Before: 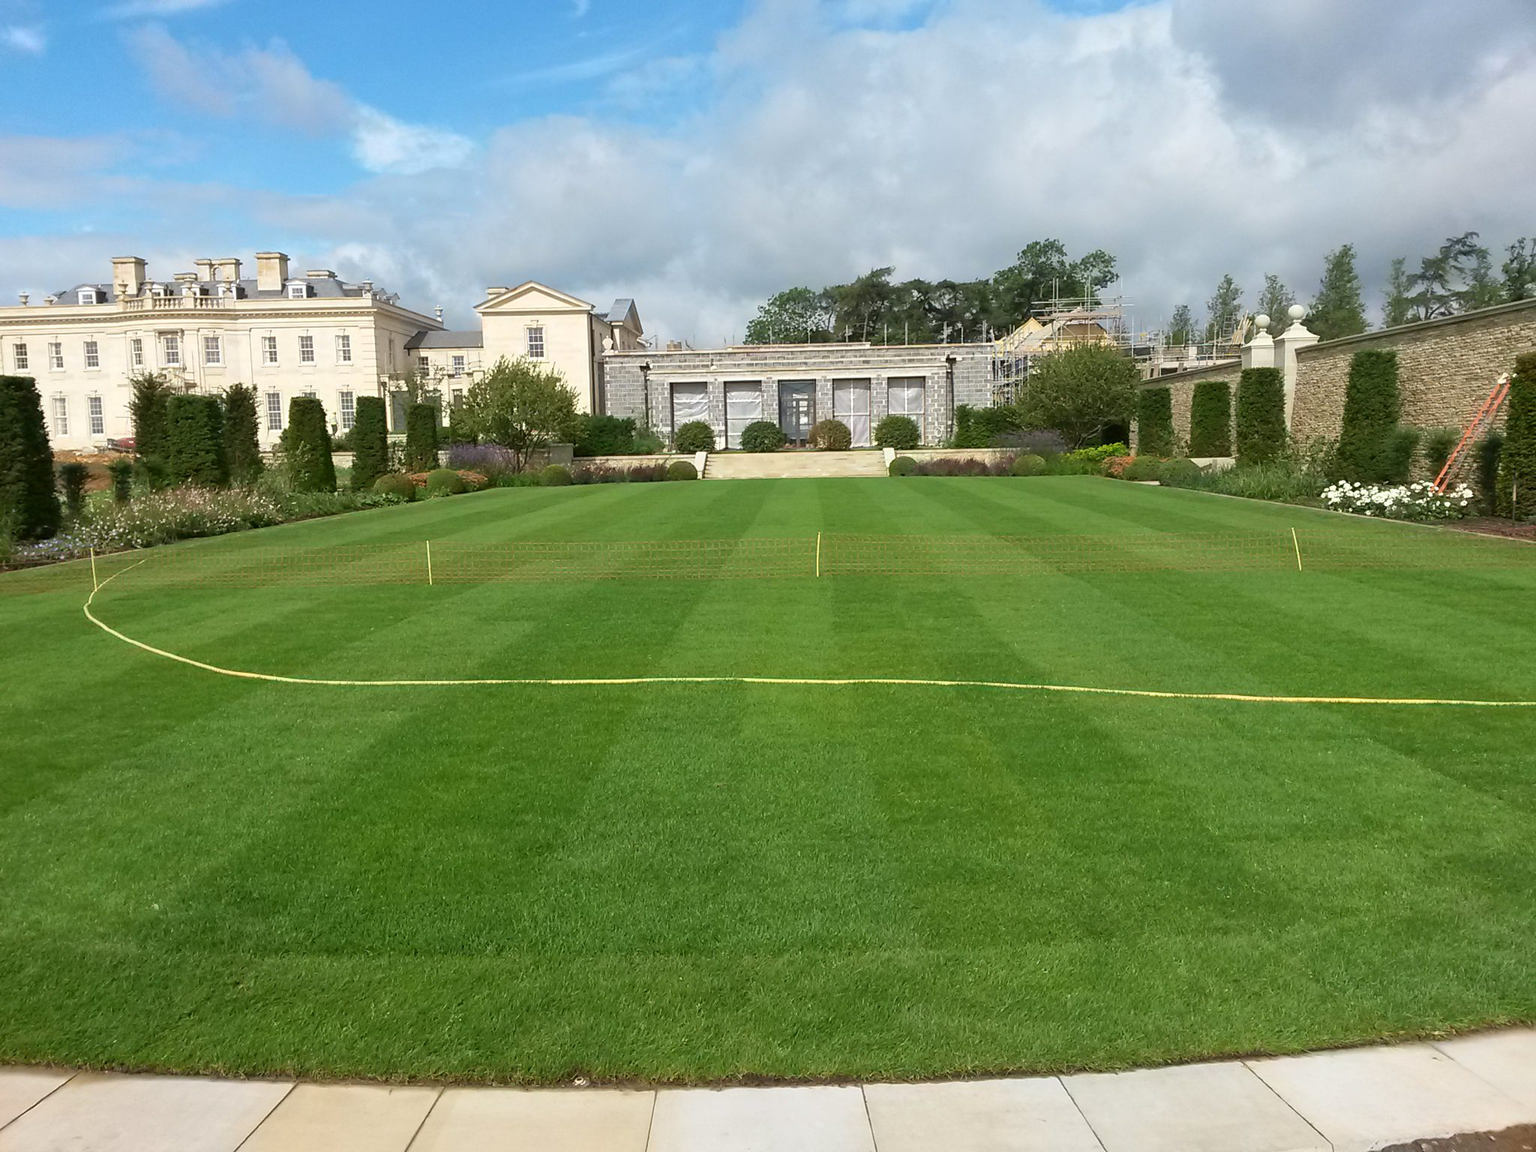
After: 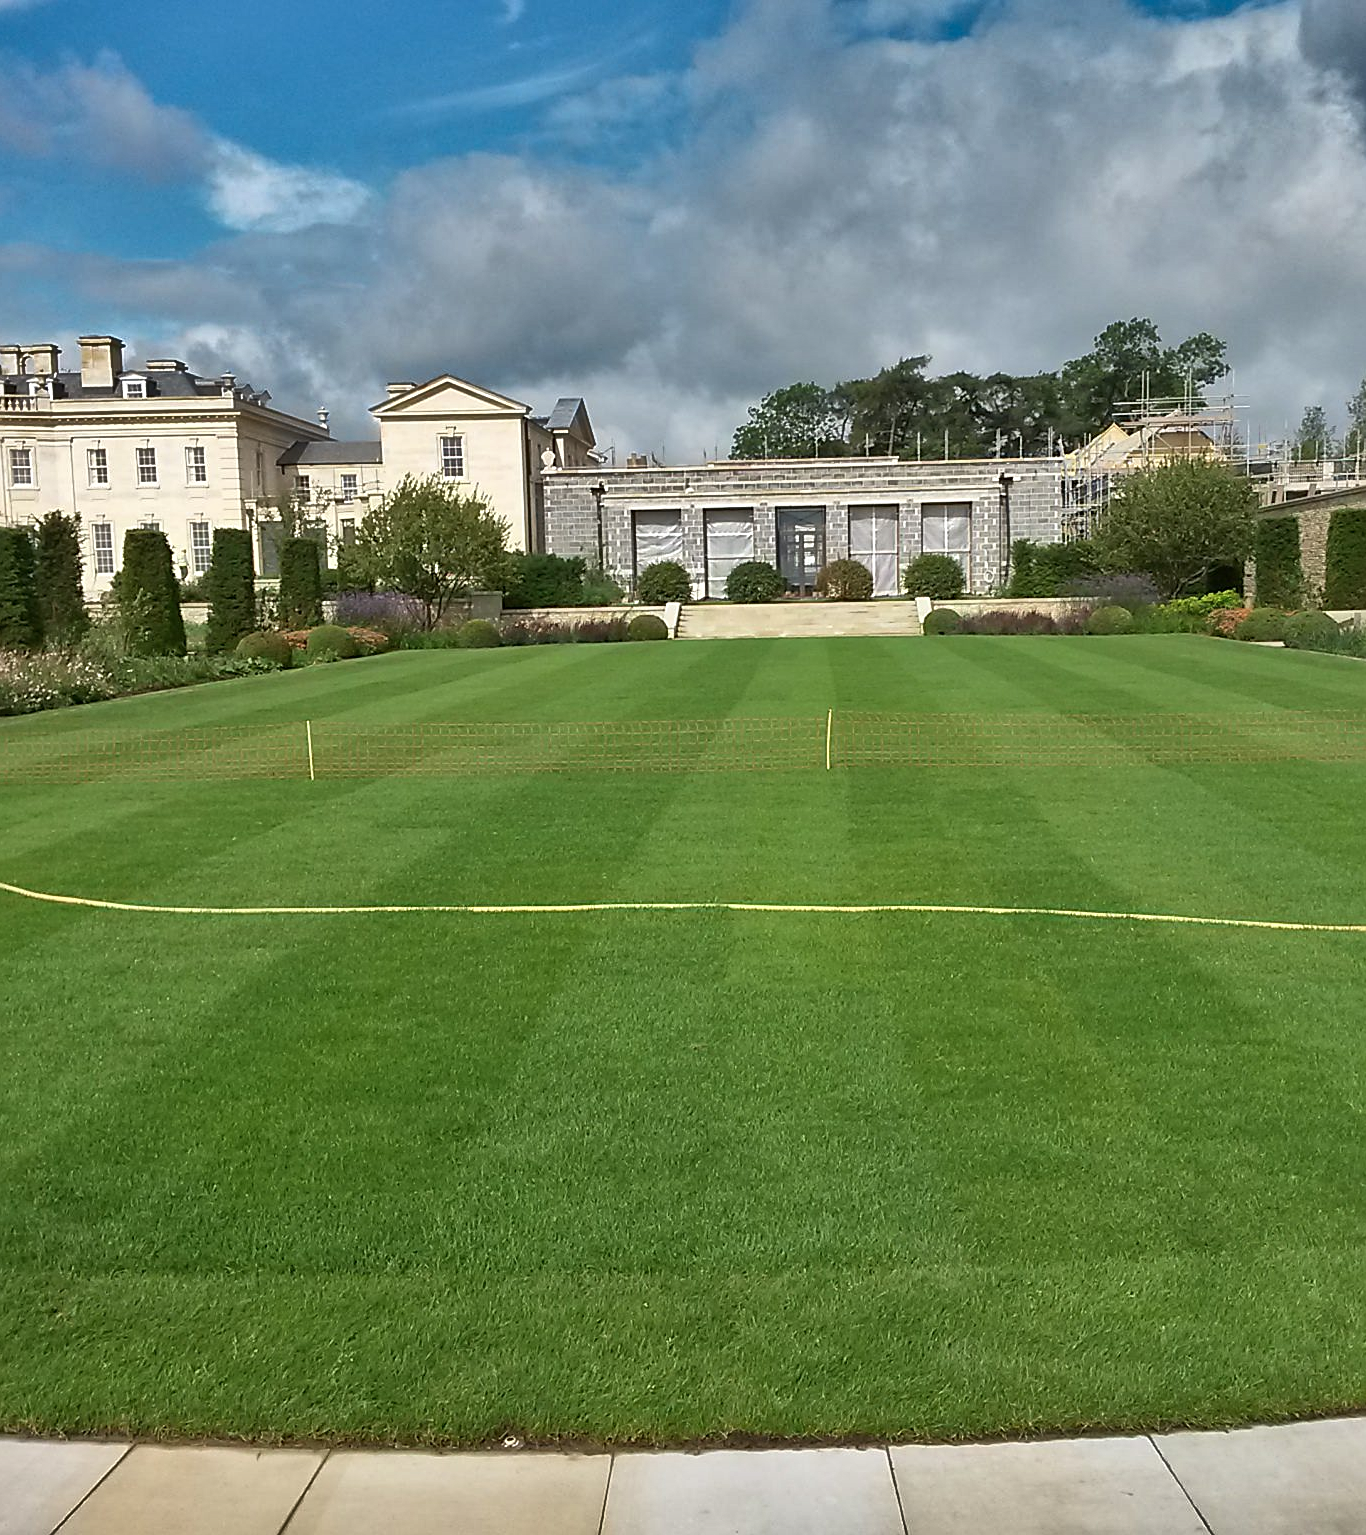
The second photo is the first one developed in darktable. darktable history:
crop and rotate: left 12.807%, right 20.483%
contrast brightness saturation: saturation -0.07
sharpen: radius 1.981
shadows and highlights: shadows 21.01, highlights -80.84, soften with gaussian
